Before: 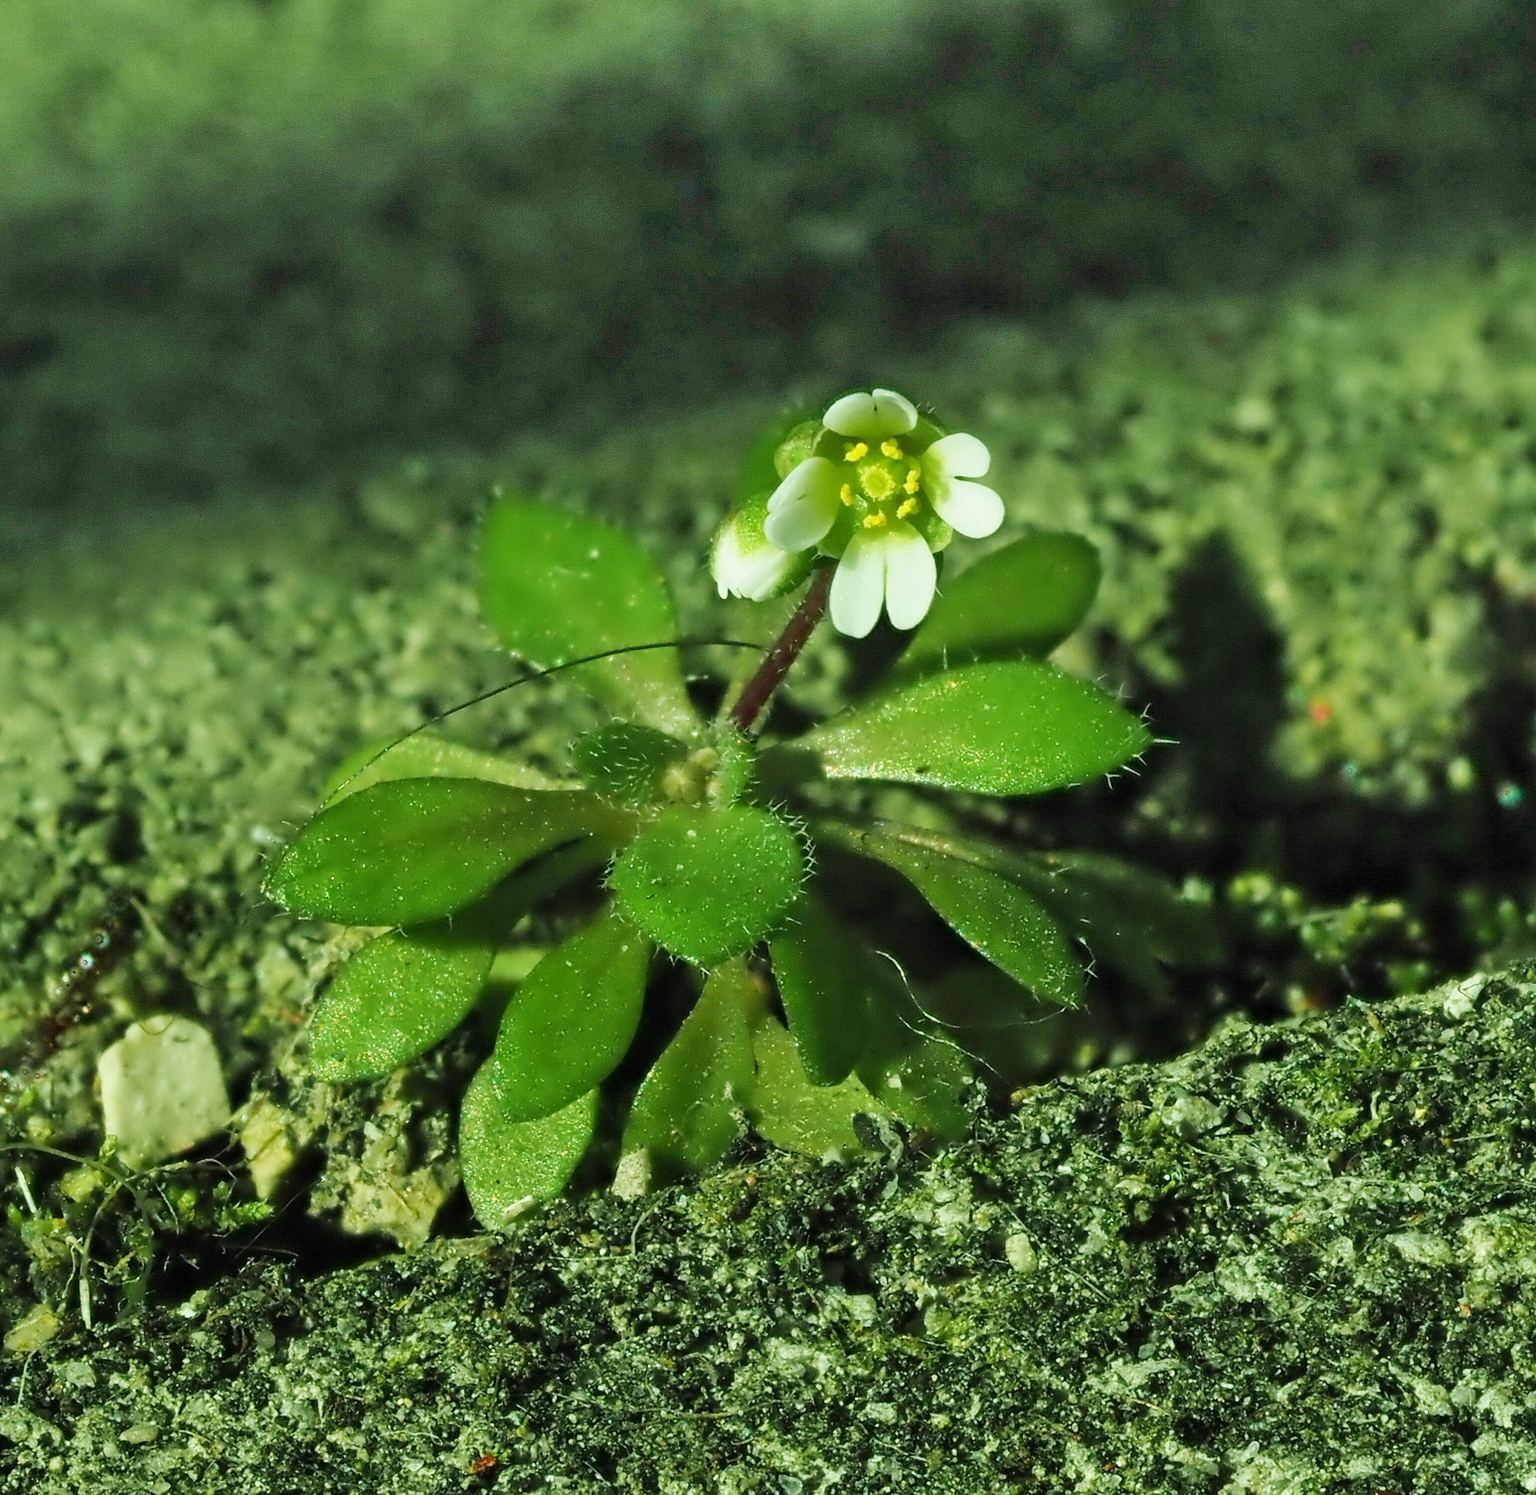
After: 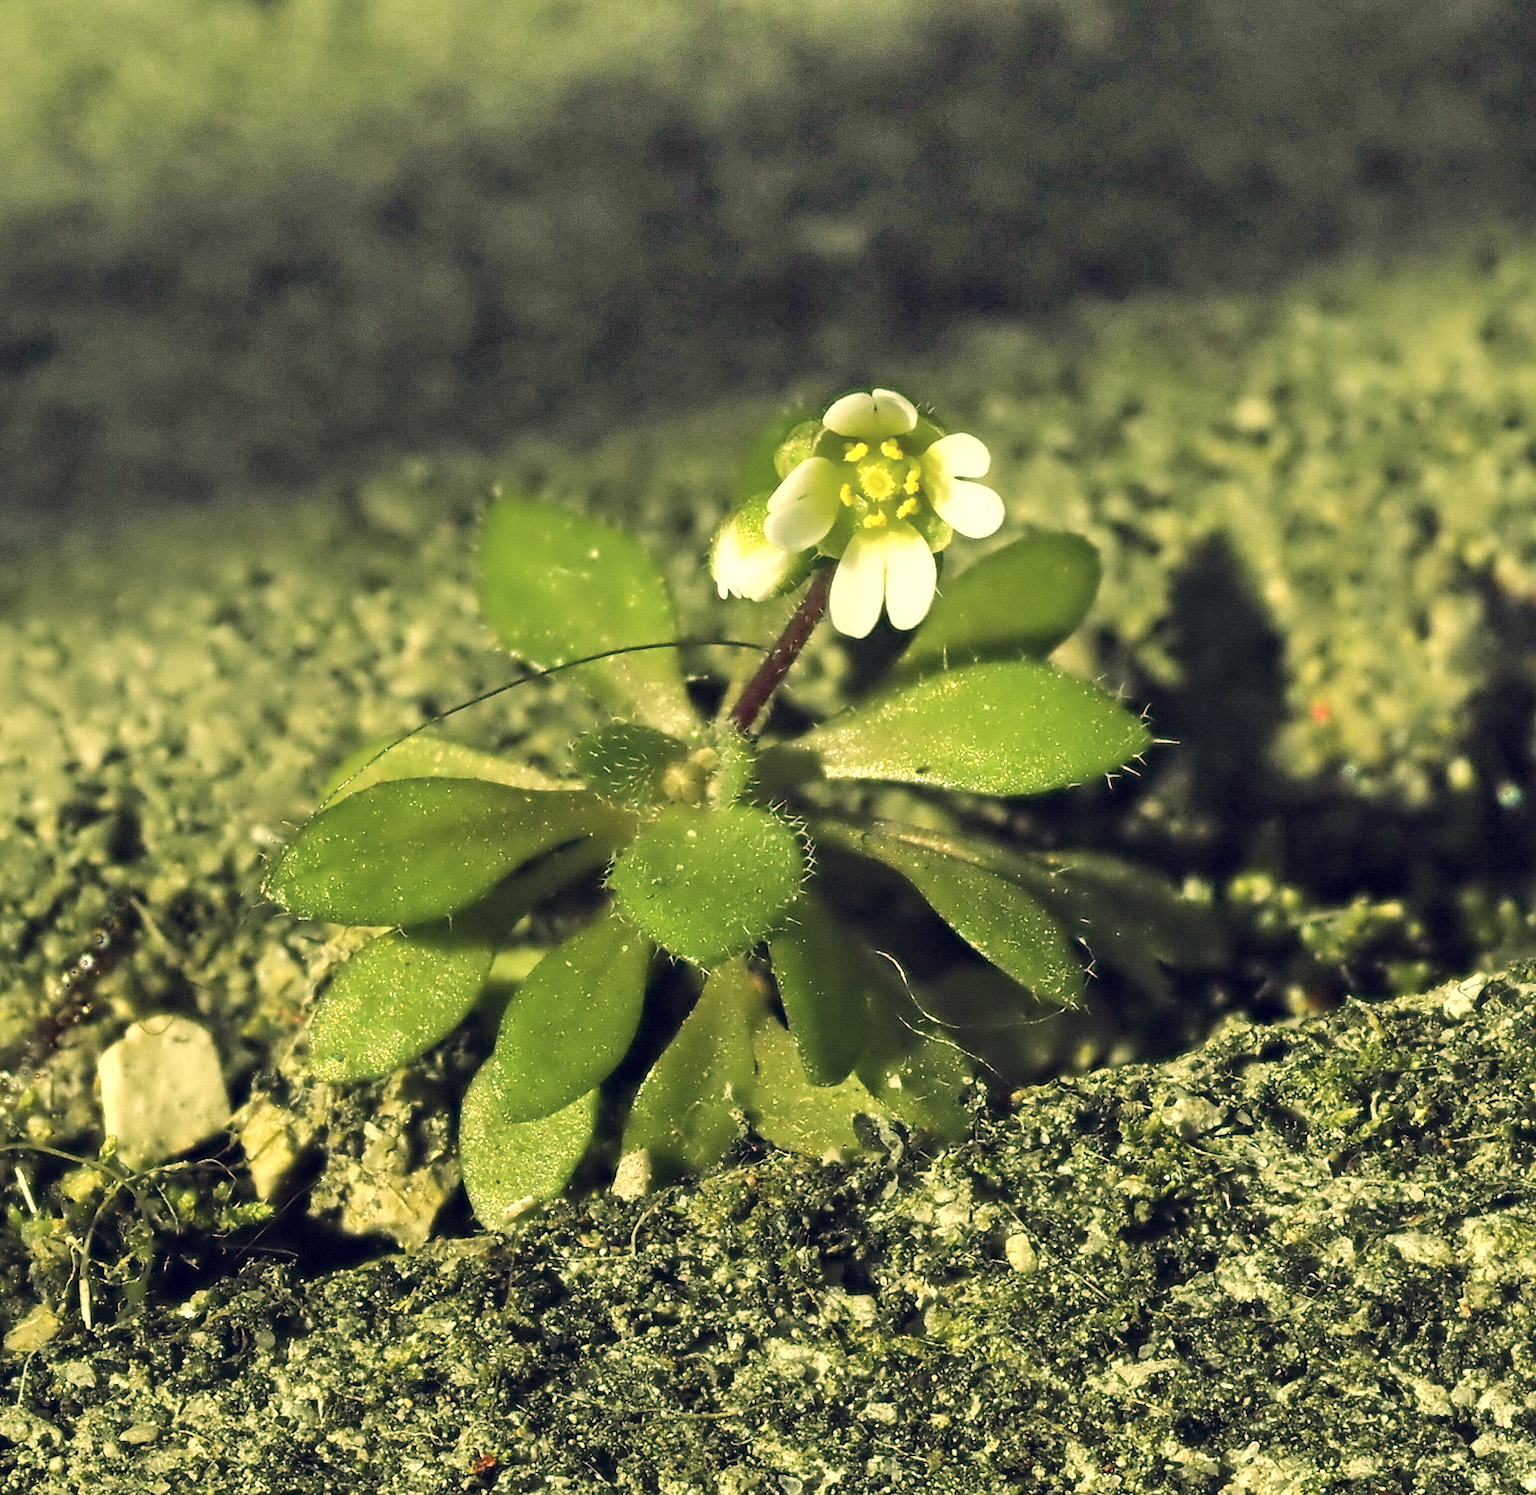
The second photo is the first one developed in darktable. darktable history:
exposure: black level correction 0.001, exposure 0.499 EV, compensate highlight preservation false
color correction: highlights a* 20.01, highlights b* 27.6, shadows a* 3.35, shadows b* -17.06, saturation 0.737
